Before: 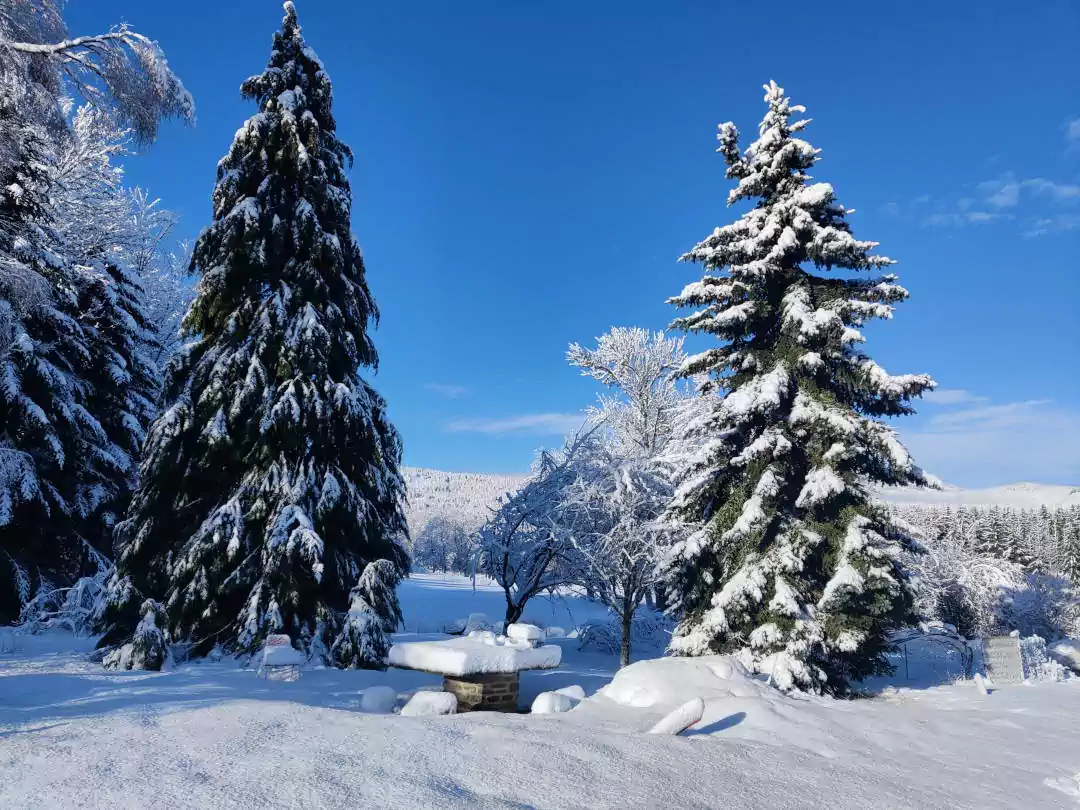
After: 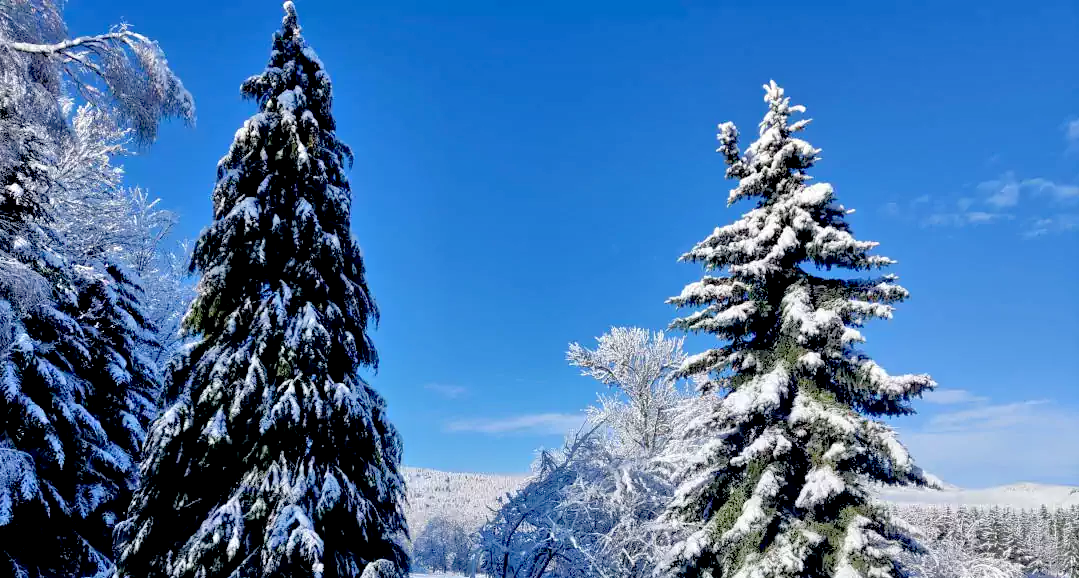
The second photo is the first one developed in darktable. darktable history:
exposure: black level correction 0.011, compensate highlight preservation false
tone equalizer: -7 EV 0.15 EV, -6 EV 0.6 EV, -5 EV 1.15 EV, -4 EV 1.33 EV, -3 EV 1.15 EV, -2 EV 0.6 EV, -1 EV 0.15 EV, mask exposure compensation -0.5 EV
crop: bottom 28.576%
